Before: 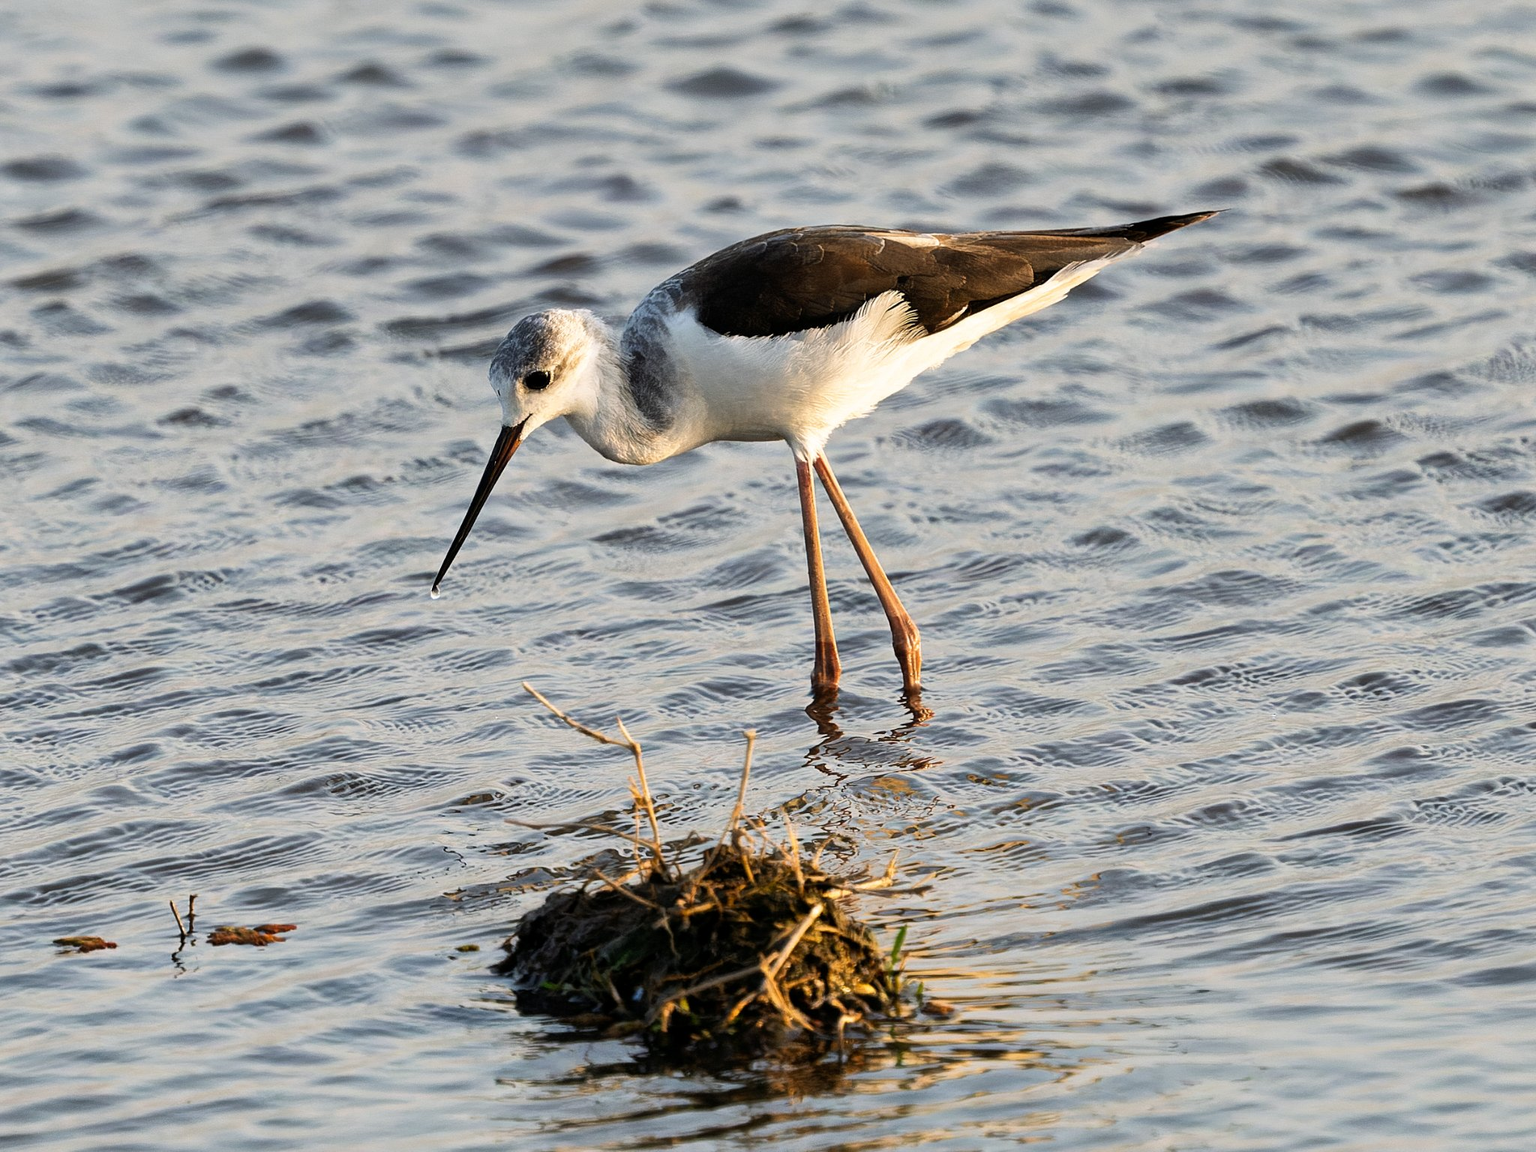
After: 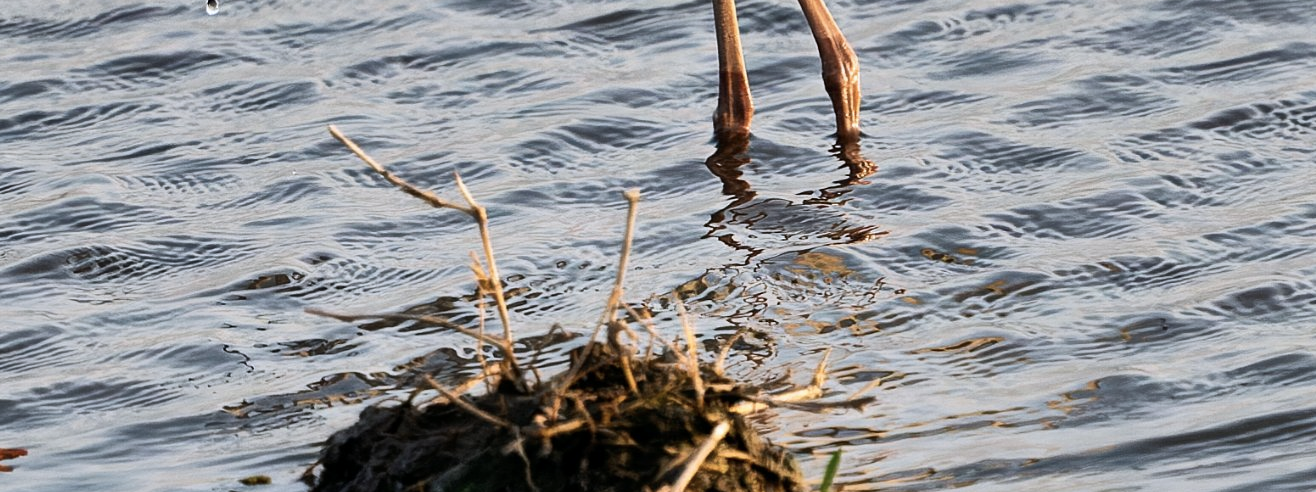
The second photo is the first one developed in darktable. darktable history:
crop: left 18.008%, top 51.1%, right 17.715%, bottom 16.842%
contrast brightness saturation: contrast 0.107, saturation -0.179
shadows and highlights: shadows 32.91, highlights -47.61, compress 49.88%, soften with gaussian
color correction: highlights a* -0.124, highlights b* -5.33, shadows a* -0.147, shadows b* -0.135
